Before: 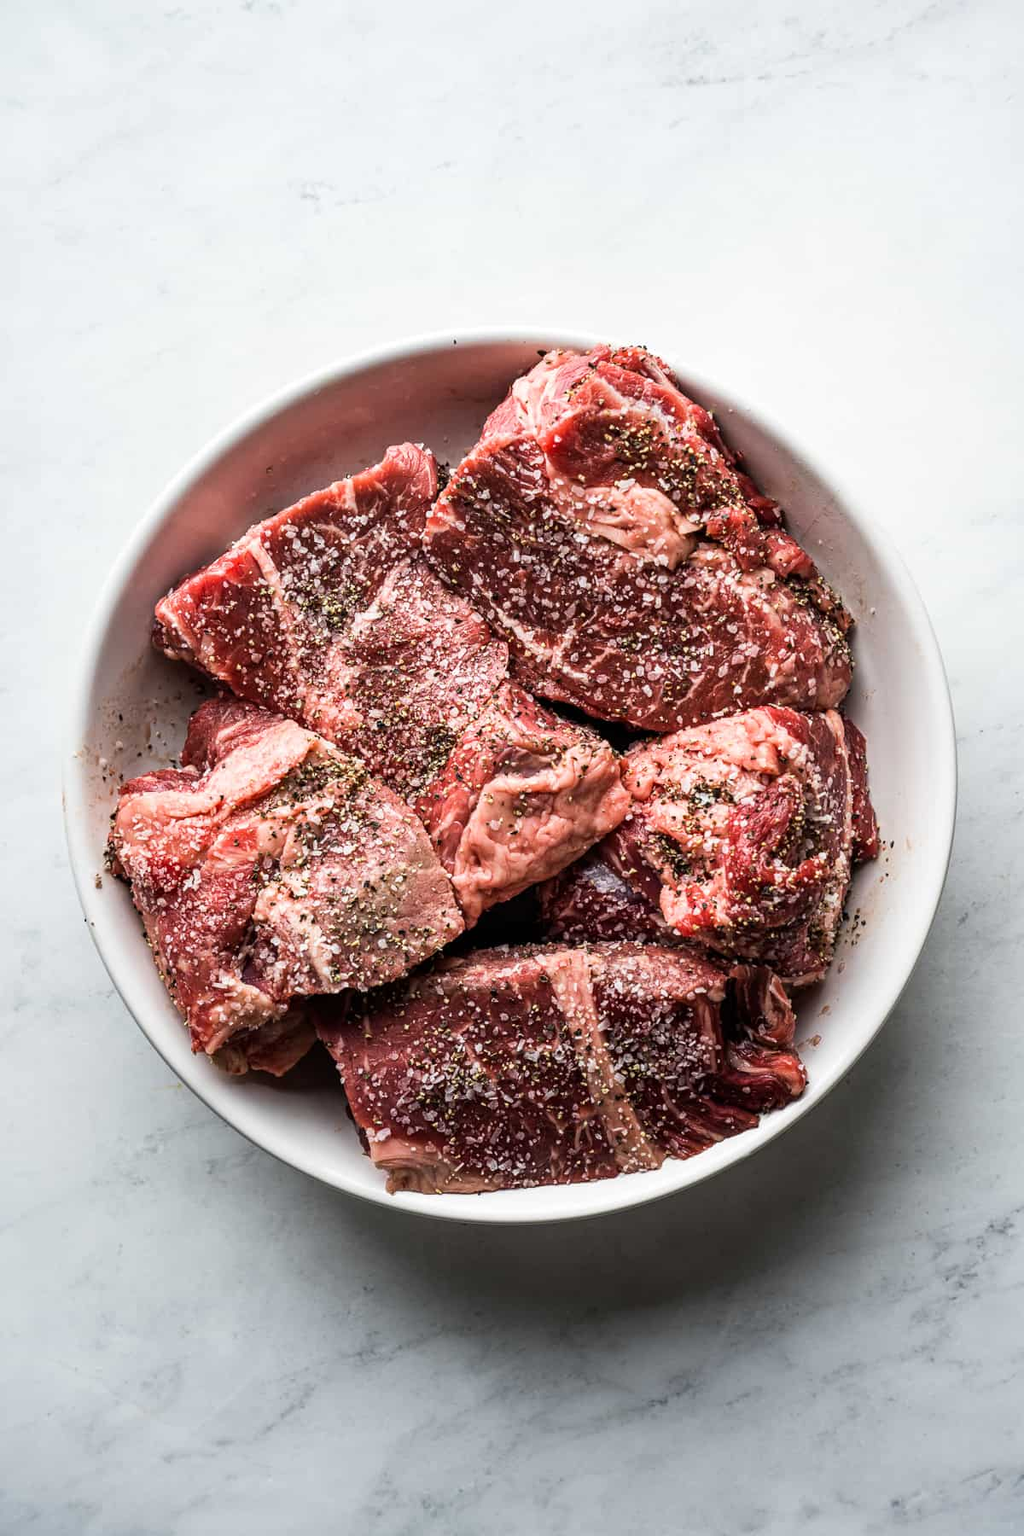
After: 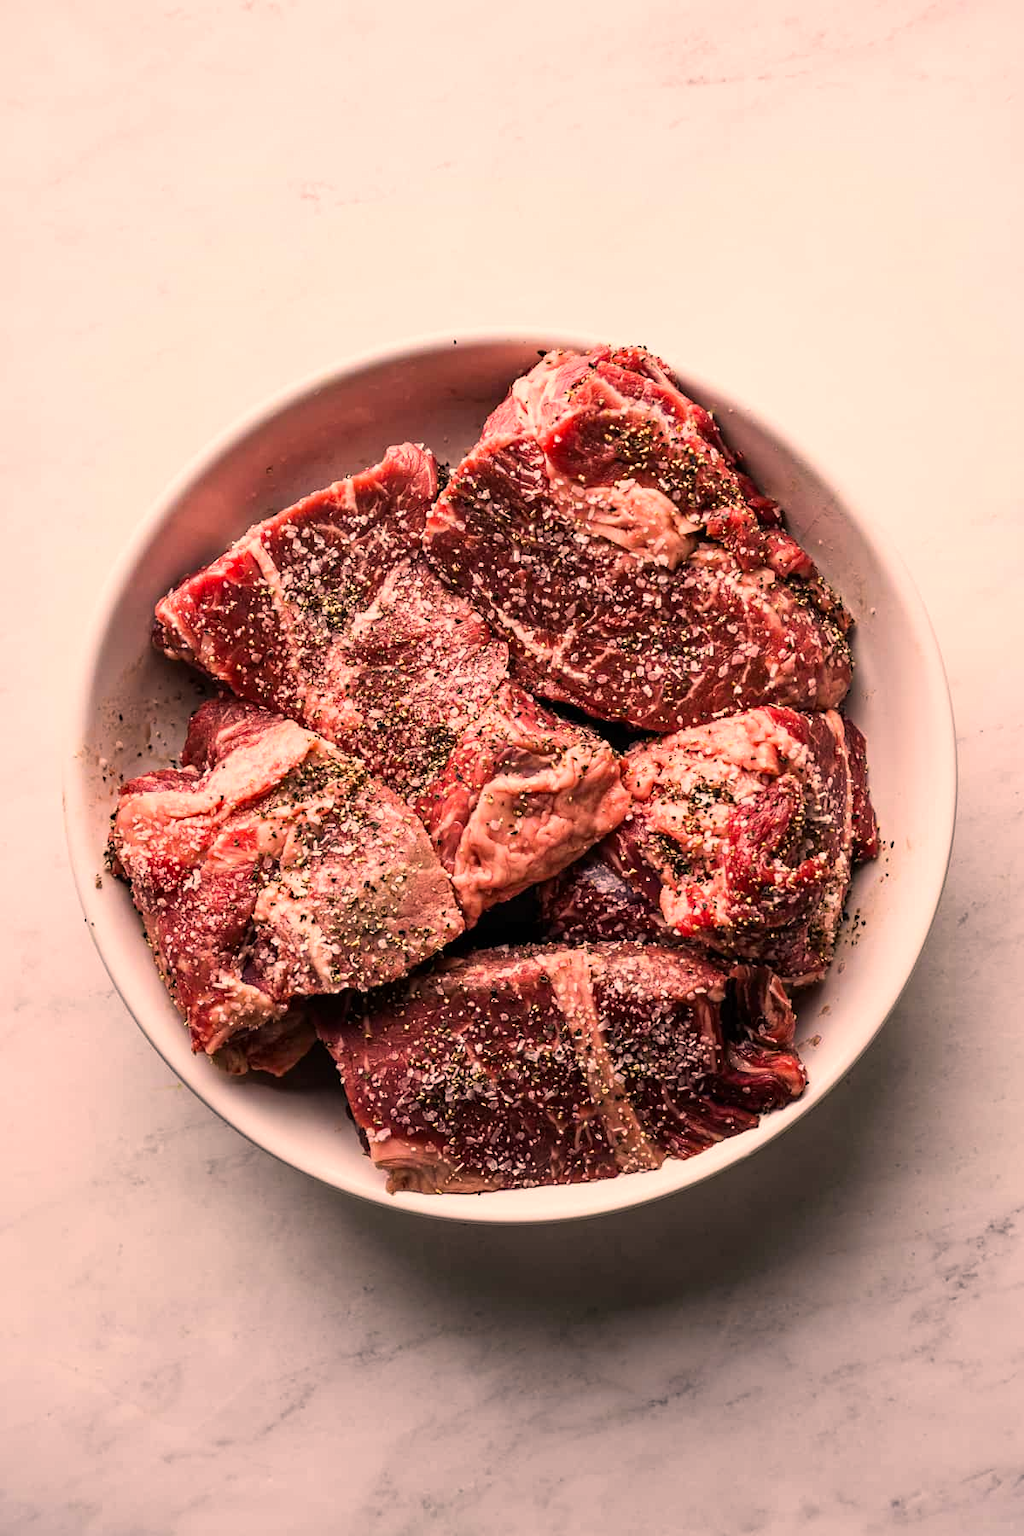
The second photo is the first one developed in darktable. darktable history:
color correction: highlights a* 21.17, highlights b* 19.24
sharpen: radius 5.341, amount 0.317, threshold 26.228
